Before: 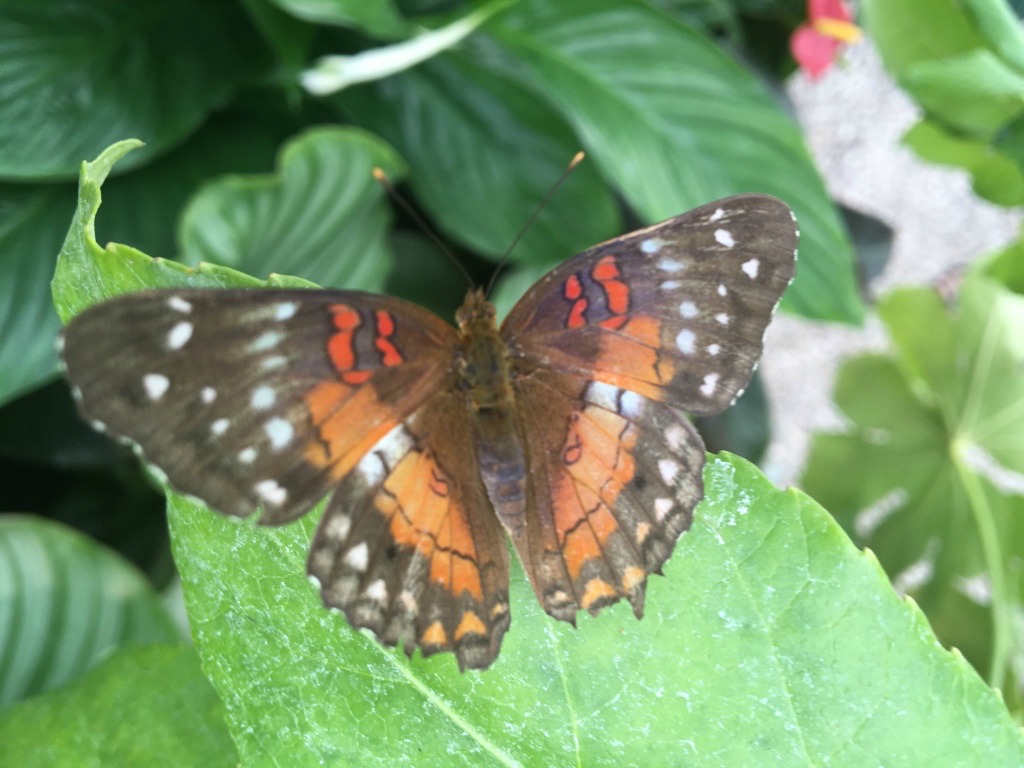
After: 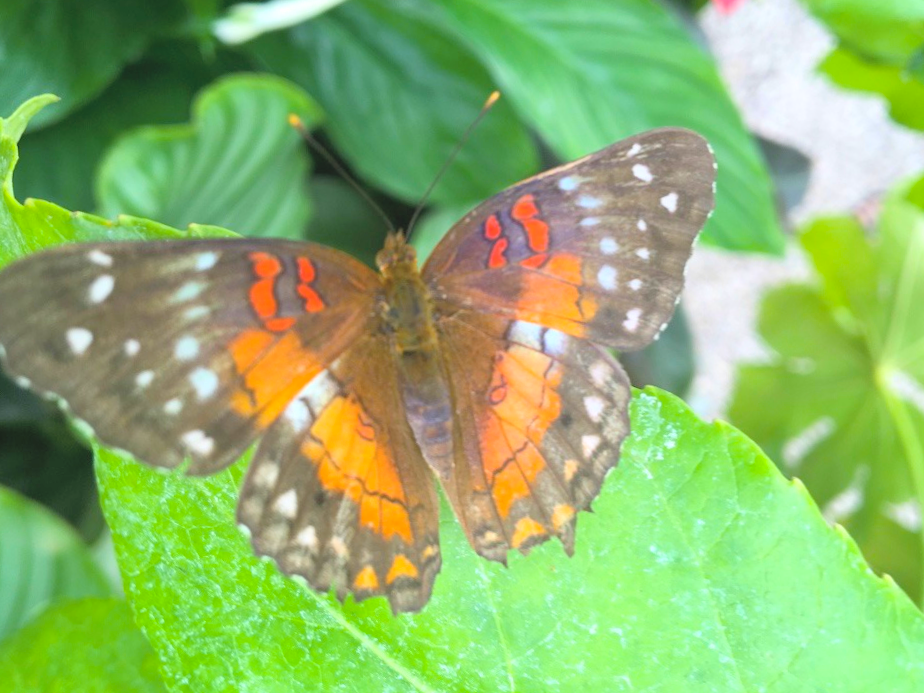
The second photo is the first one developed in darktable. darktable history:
color balance rgb: linear chroma grading › global chroma 15%, perceptual saturation grading › global saturation 30%
crop and rotate: angle 1.96°, left 5.673%, top 5.673%
contrast brightness saturation: brightness 0.28
